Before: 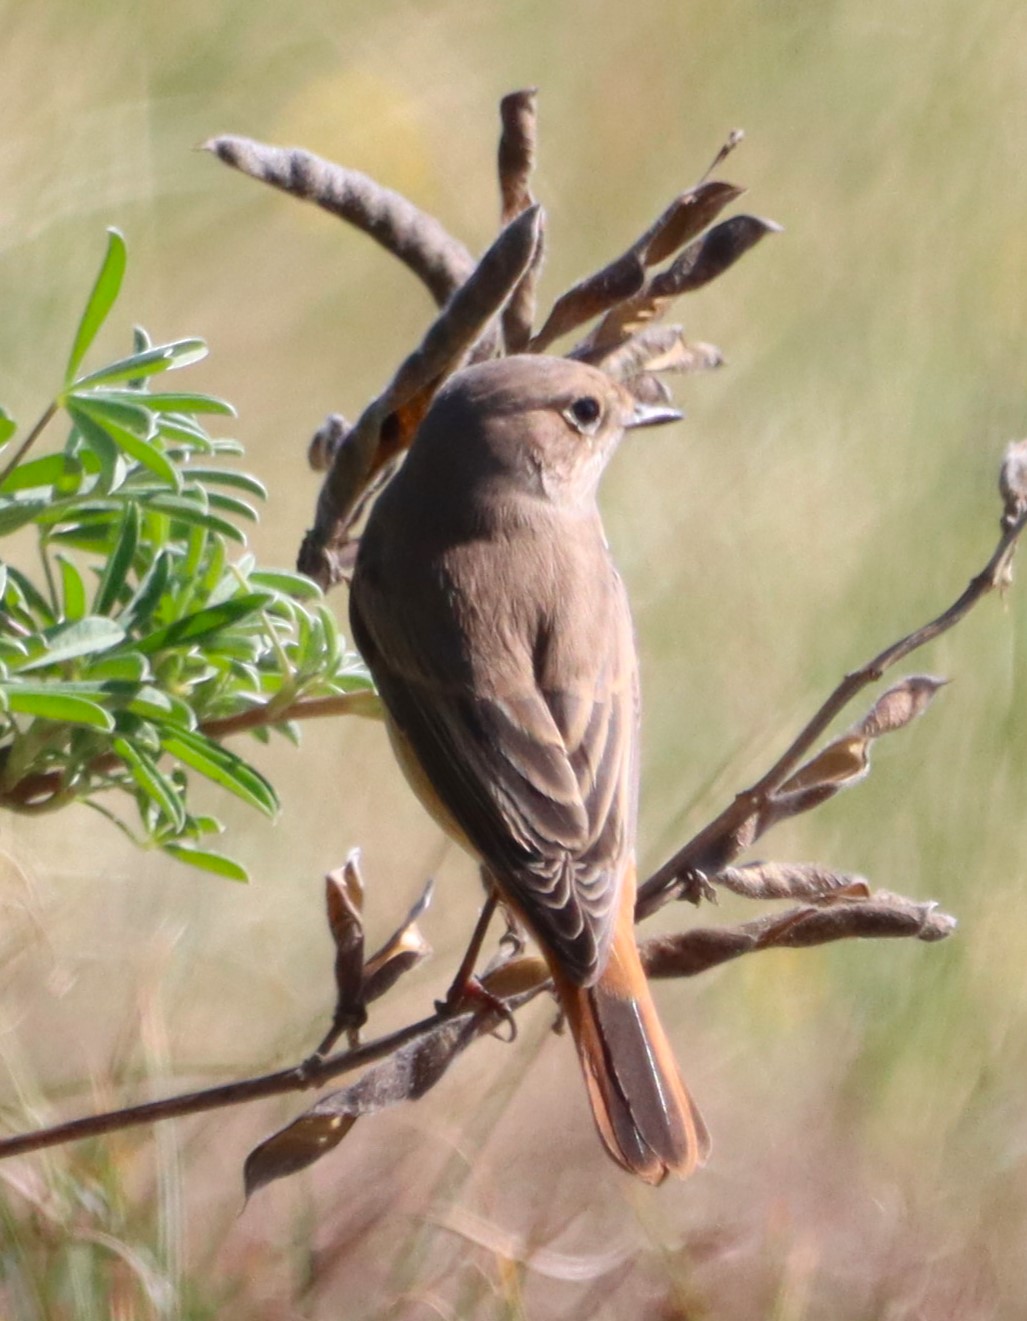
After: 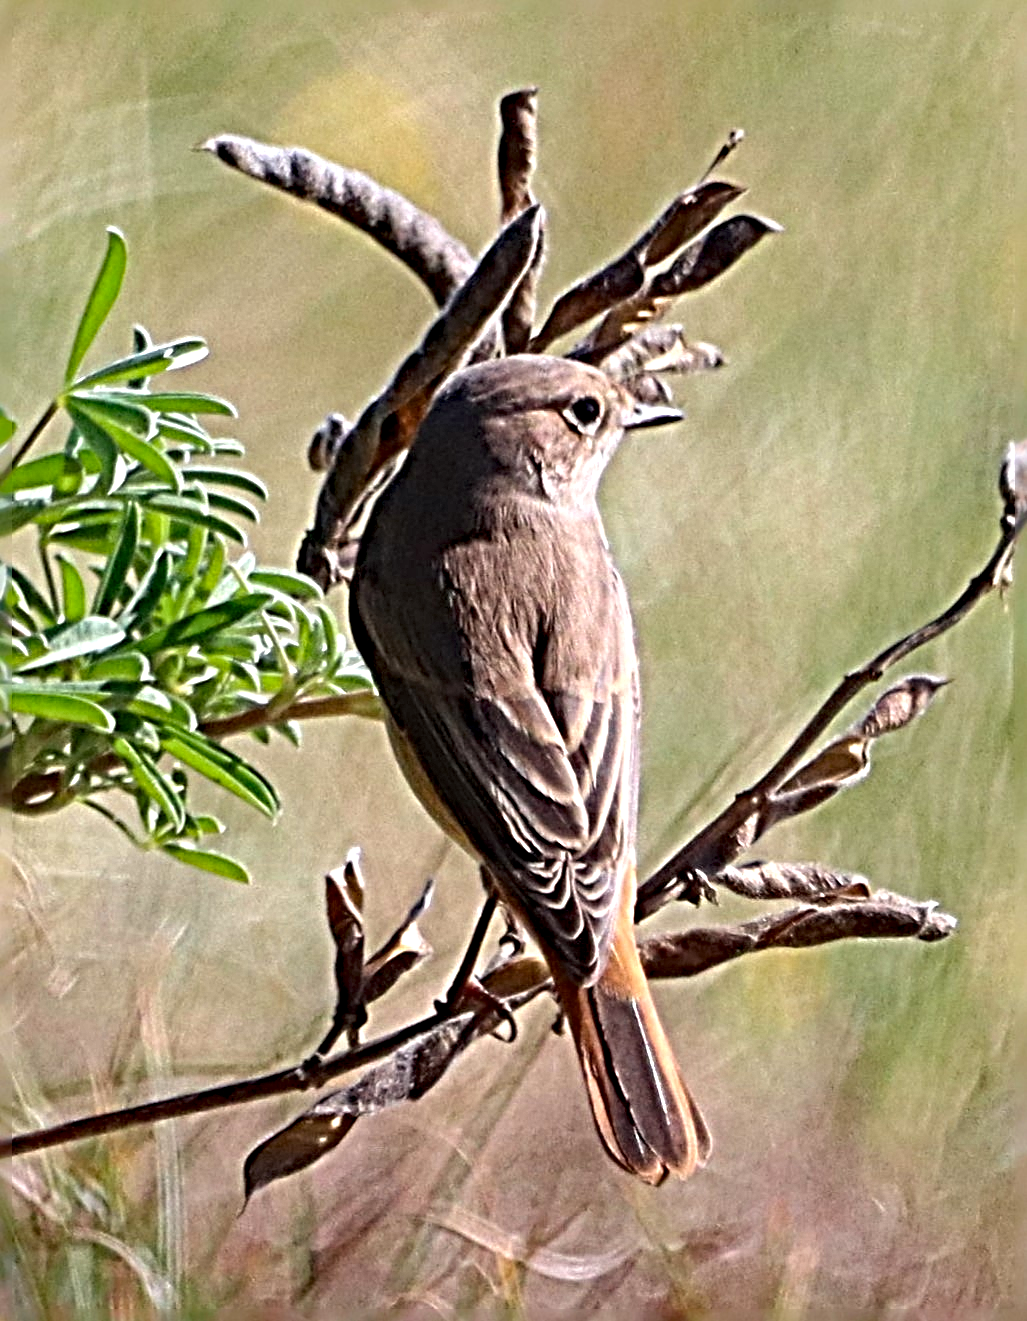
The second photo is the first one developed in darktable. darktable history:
sharpen: radius 6.27, amount 1.788, threshold 0.011
haze removal: strength 0.297, distance 0.256, compatibility mode true, adaptive false
